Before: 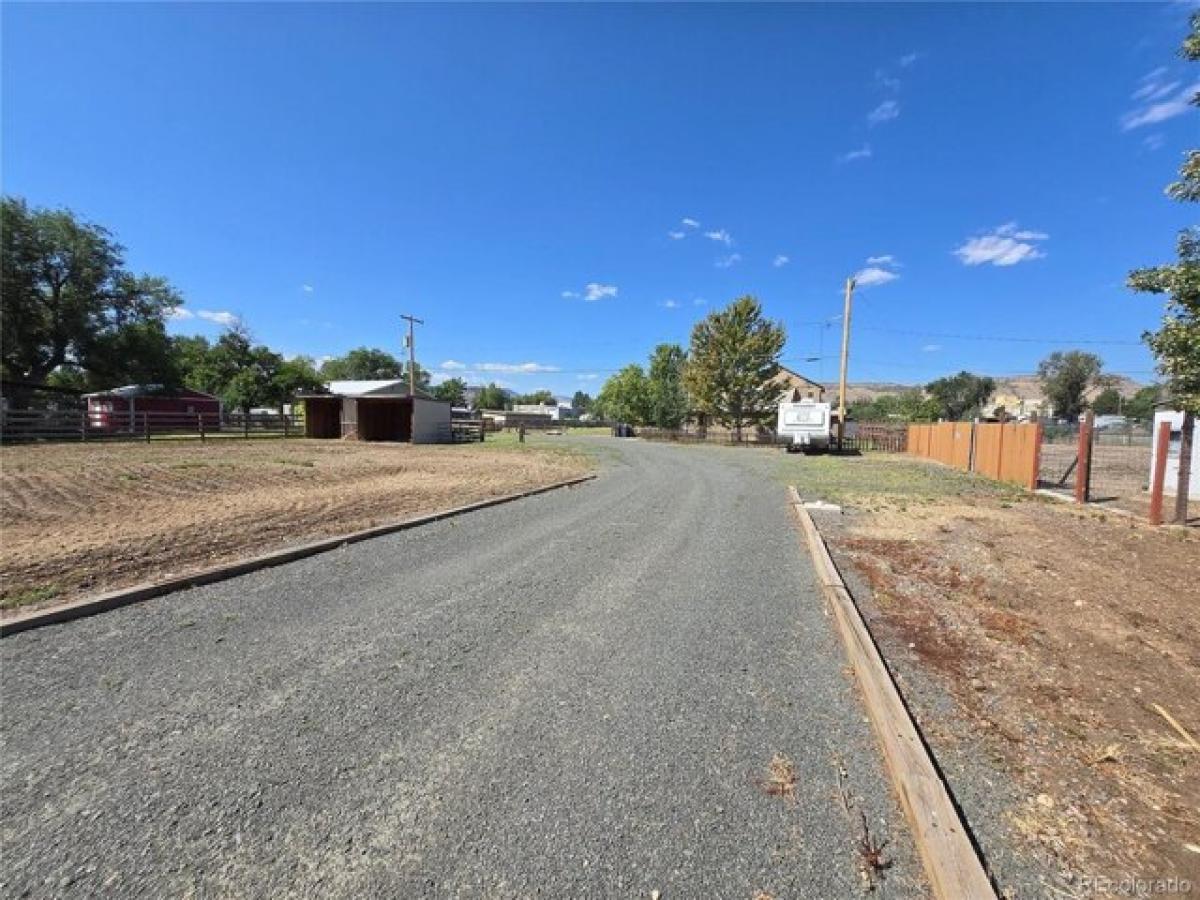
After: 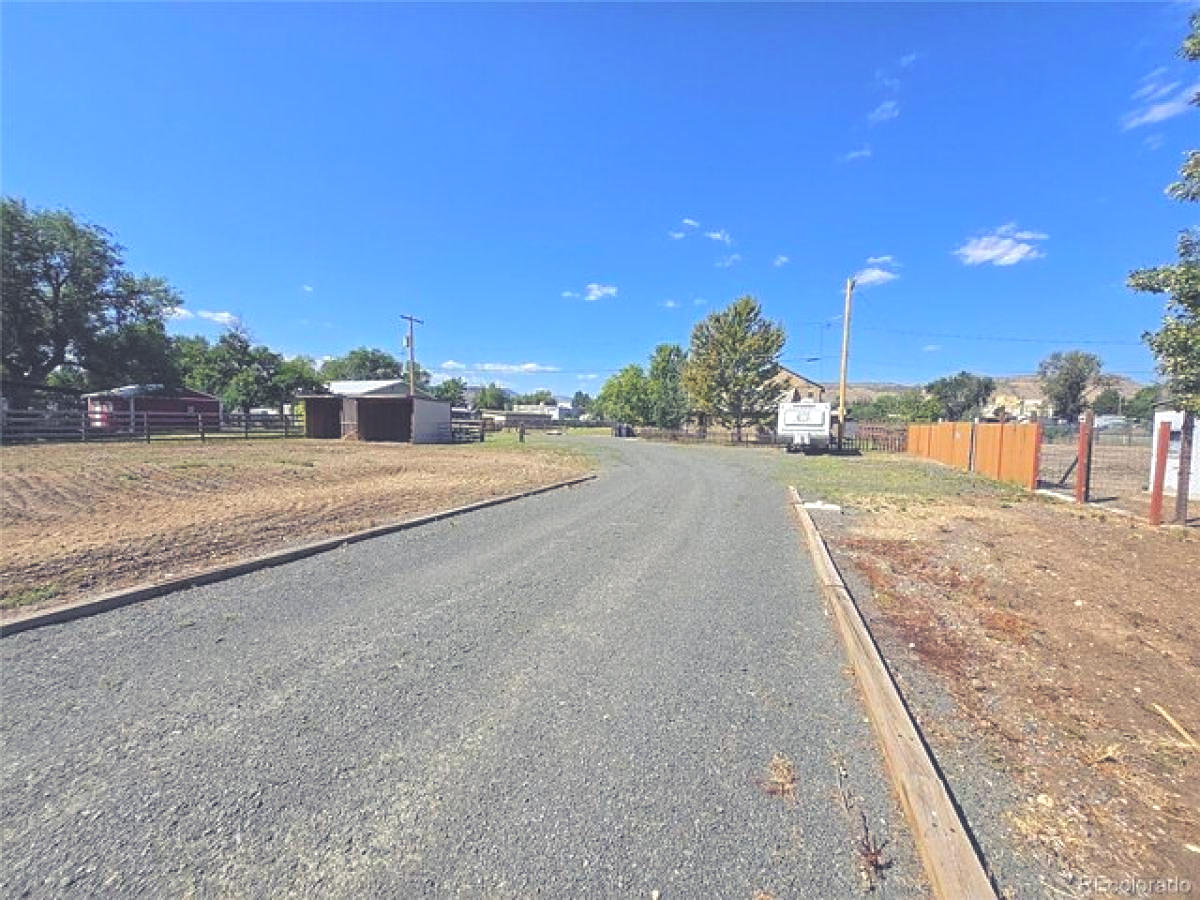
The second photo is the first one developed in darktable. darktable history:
sharpen: on, module defaults
tone curve: curves: ch0 [(0, 0) (0.004, 0.008) (0.077, 0.156) (0.169, 0.29) (0.774, 0.774) (1, 1)], color space Lab, independent channels, preserve colors none
local contrast: detail 130%
color balance rgb: shadows lift › luminance -21.563%, shadows lift › chroma 6.566%, shadows lift › hue 267.25°, power › hue 71.71°, global offset › luminance 1.974%, perceptual saturation grading › global saturation 25.006%, perceptual brilliance grading › mid-tones 10.626%, perceptual brilliance grading › shadows 14.31%, global vibrance -23.236%
